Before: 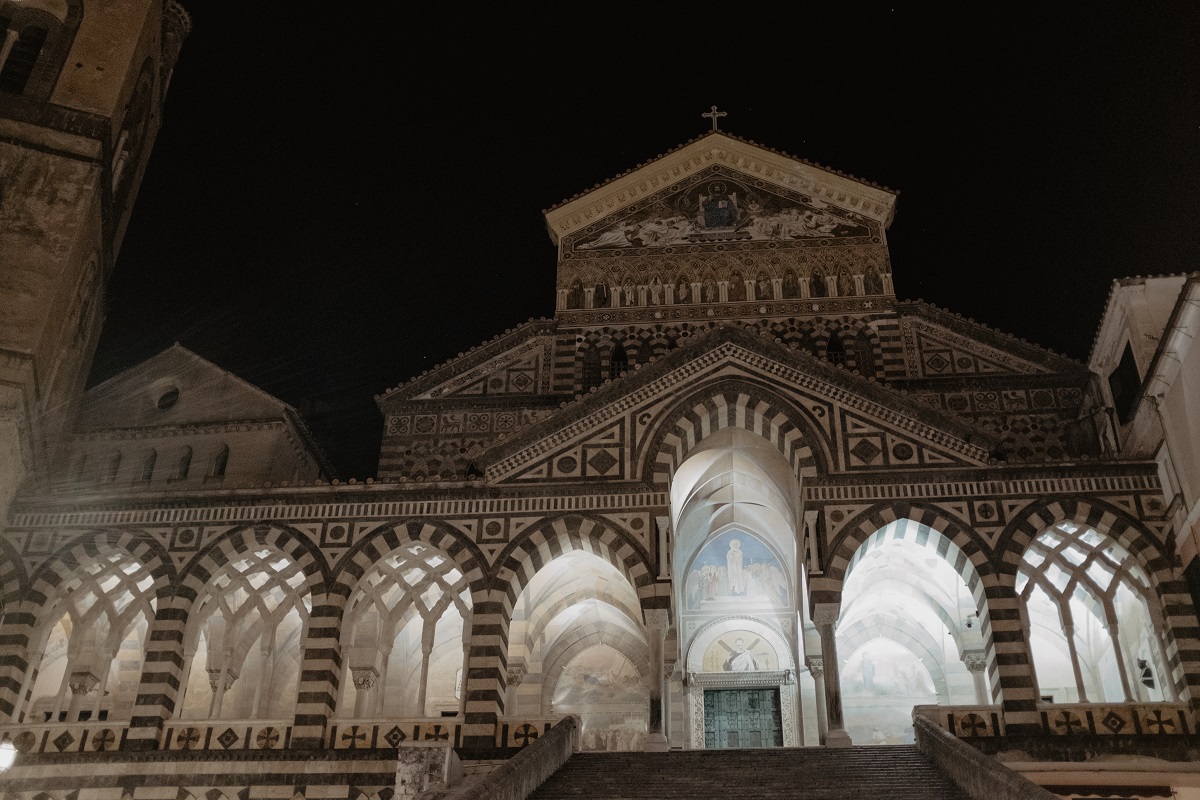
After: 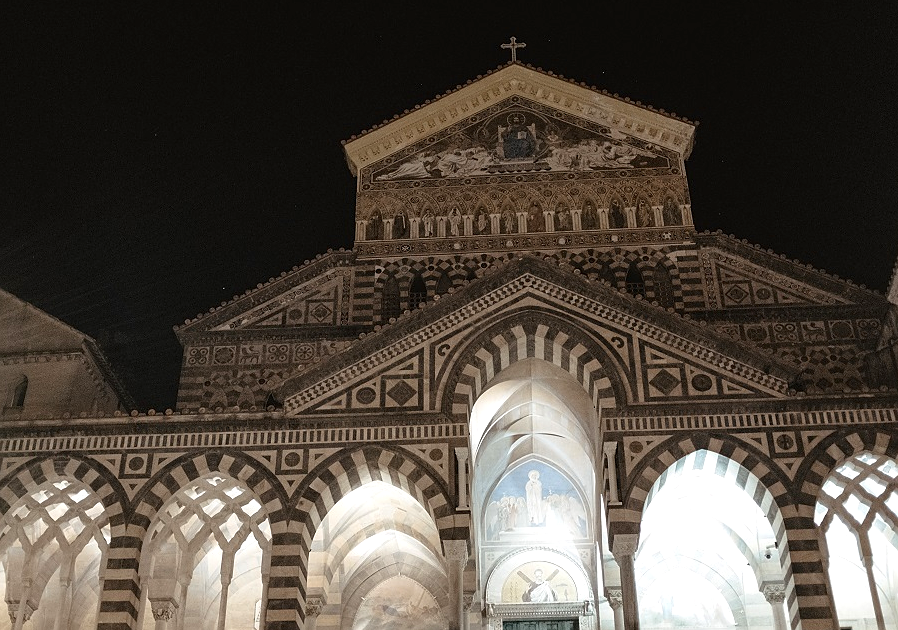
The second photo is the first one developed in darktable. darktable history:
crop: left 16.768%, top 8.653%, right 8.362%, bottom 12.485%
sharpen: radius 1
exposure: black level correction 0, exposure 0.7 EV, compensate exposure bias true, compensate highlight preservation false
